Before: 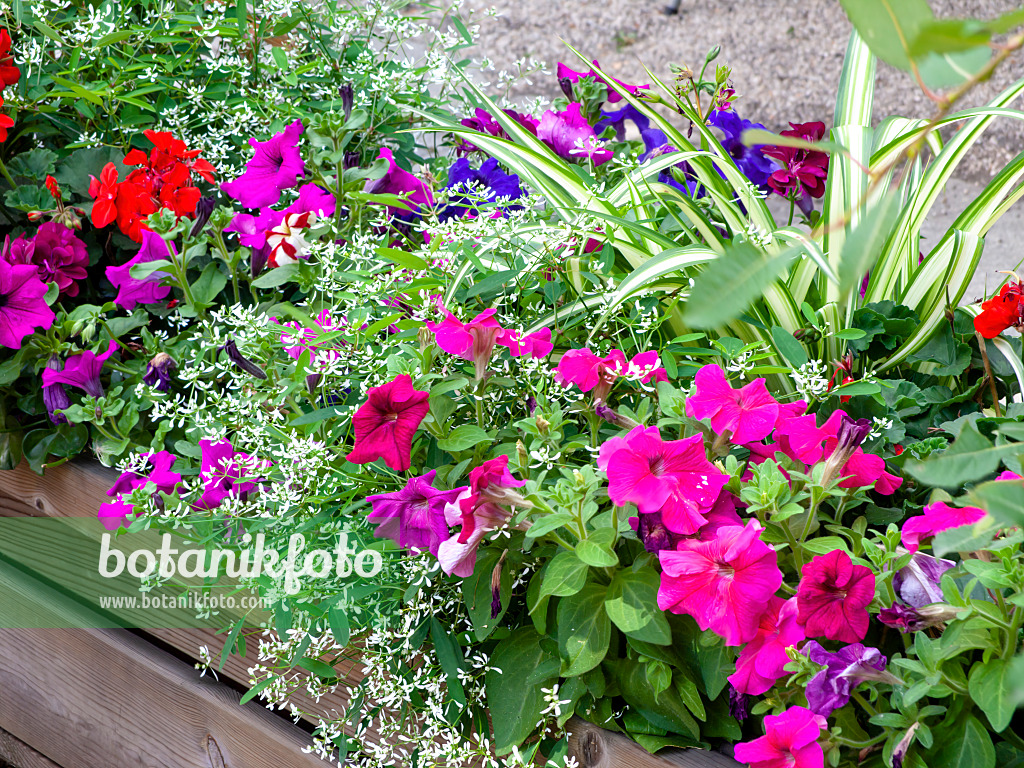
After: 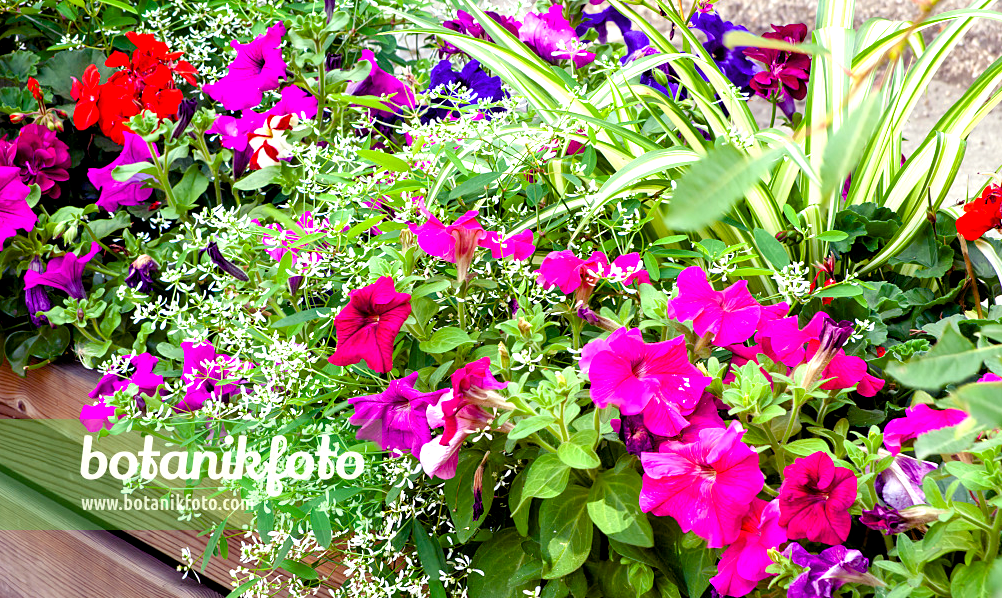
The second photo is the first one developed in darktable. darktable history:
exposure: black level correction -0.002, exposure 0.54 EV, compensate highlight preservation false
color balance rgb: shadows lift › luminance -21.66%, shadows lift › chroma 8.98%, shadows lift › hue 283.37°, power › chroma 1.05%, power › hue 25.59°, highlights gain › luminance 6.08%, highlights gain › chroma 2.55%, highlights gain › hue 90°, global offset › luminance -0.87%, perceptual saturation grading › global saturation 25%, perceptual saturation grading › highlights -28.39%, perceptual saturation grading › shadows 33.98%
crop and rotate: left 1.814%, top 12.818%, right 0.25%, bottom 9.225%
